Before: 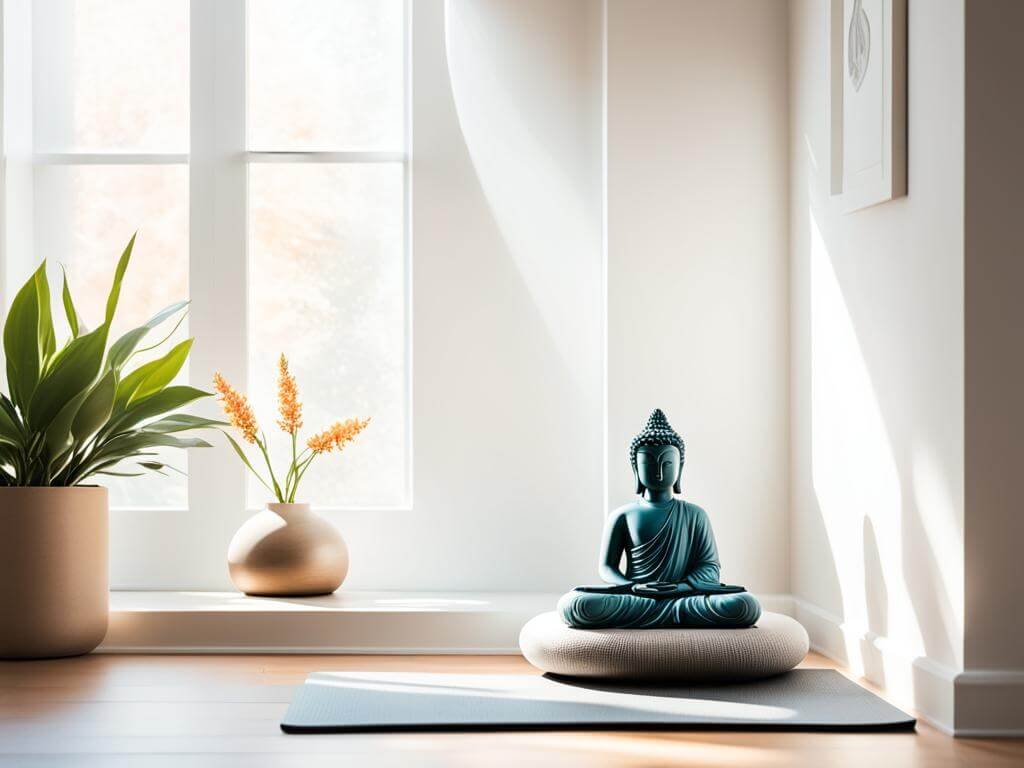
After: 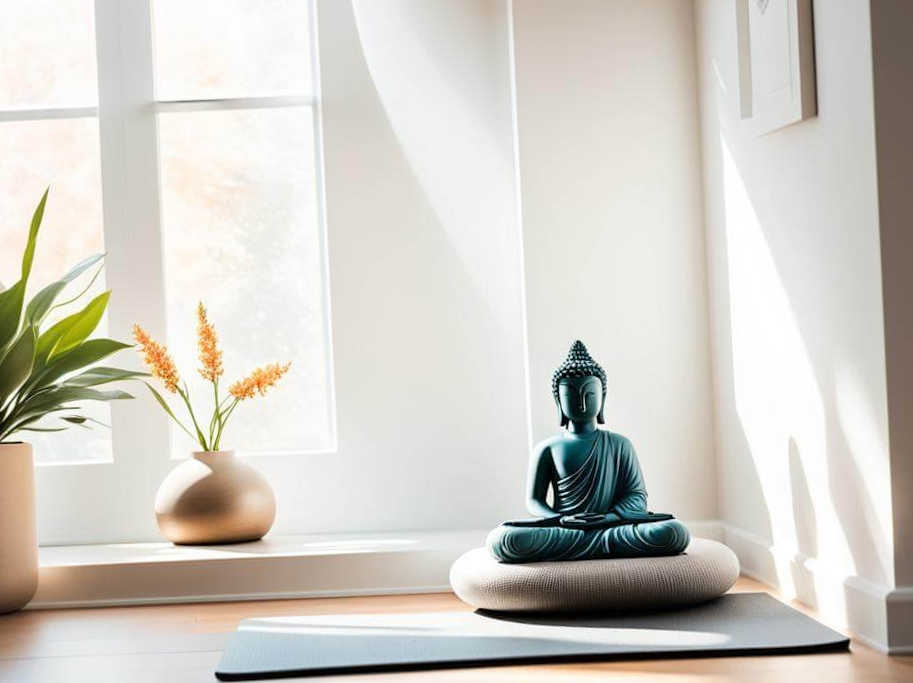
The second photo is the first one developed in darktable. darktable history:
crop and rotate: angle 2.58°, left 5.519%, top 5.702%
